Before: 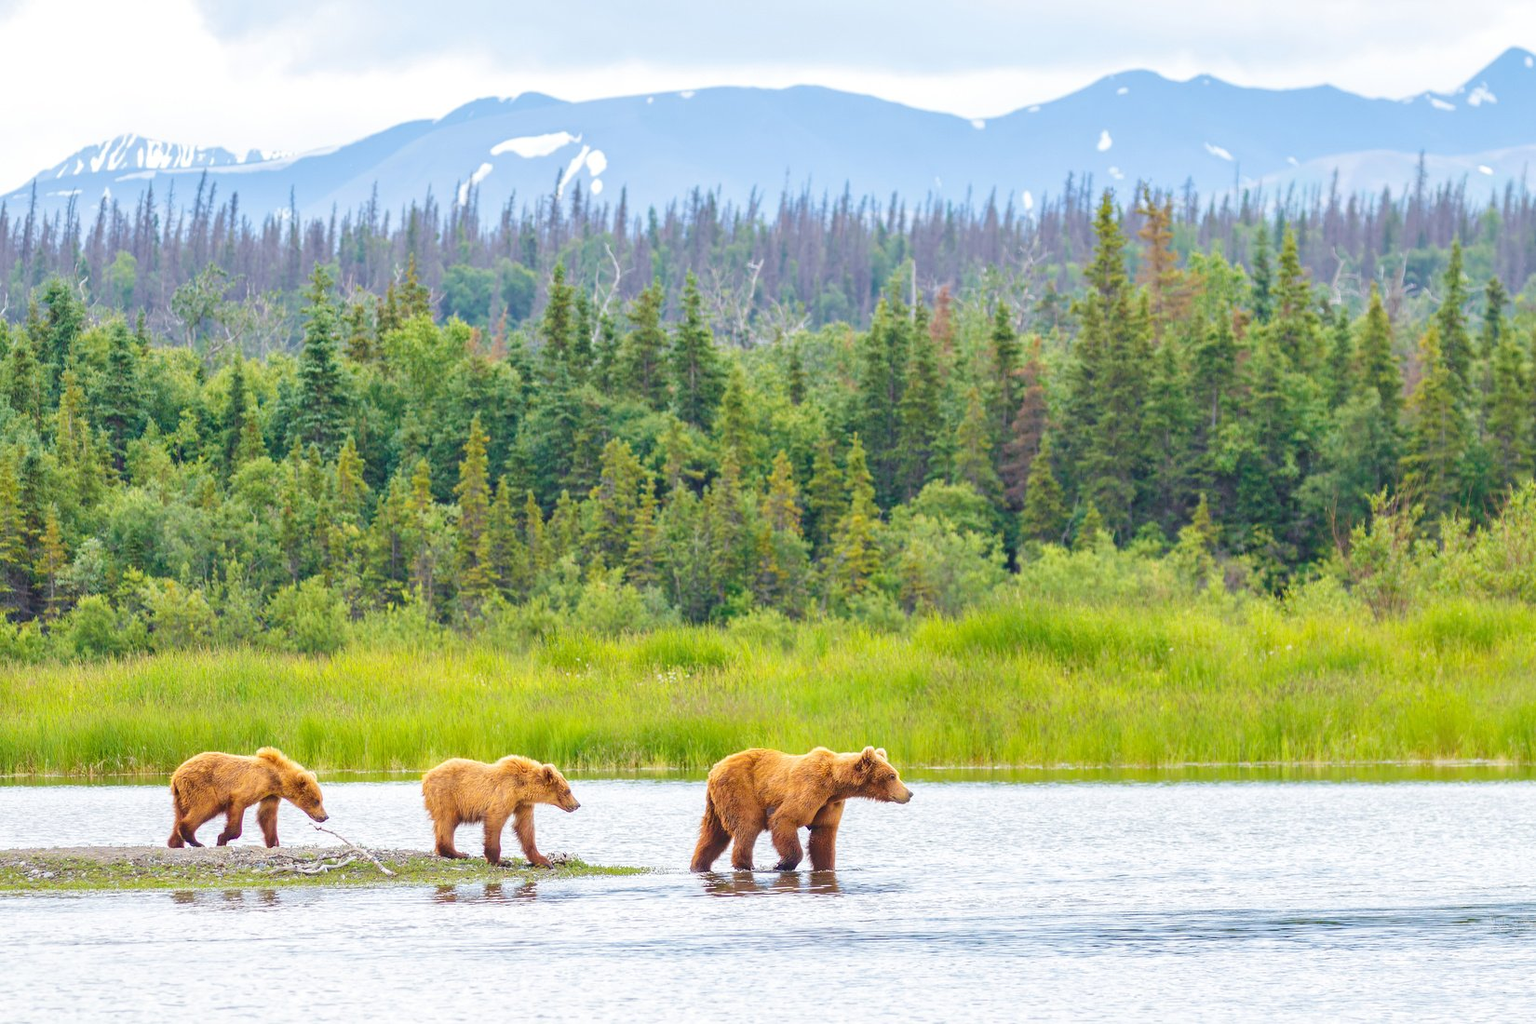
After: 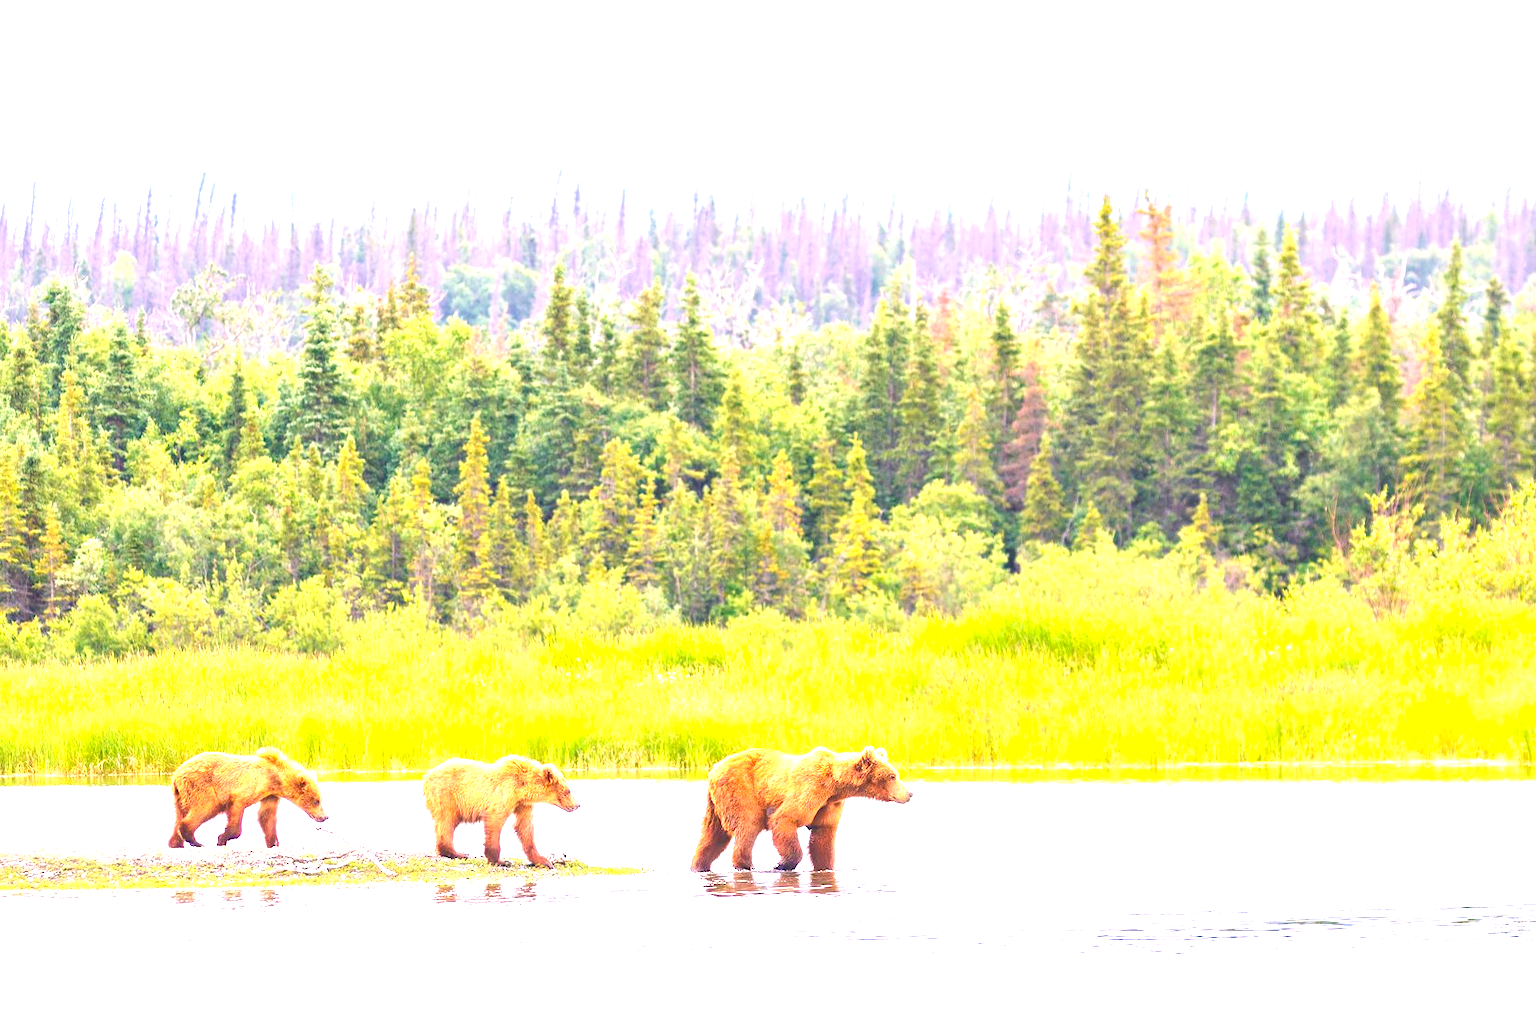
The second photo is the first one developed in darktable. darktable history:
color correction: highlights a* 14.52, highlights b* 4.84
exposure: black level correction 0, exposure 1.55 EV, compensate exposure bias true, compensate highlight preservation false
